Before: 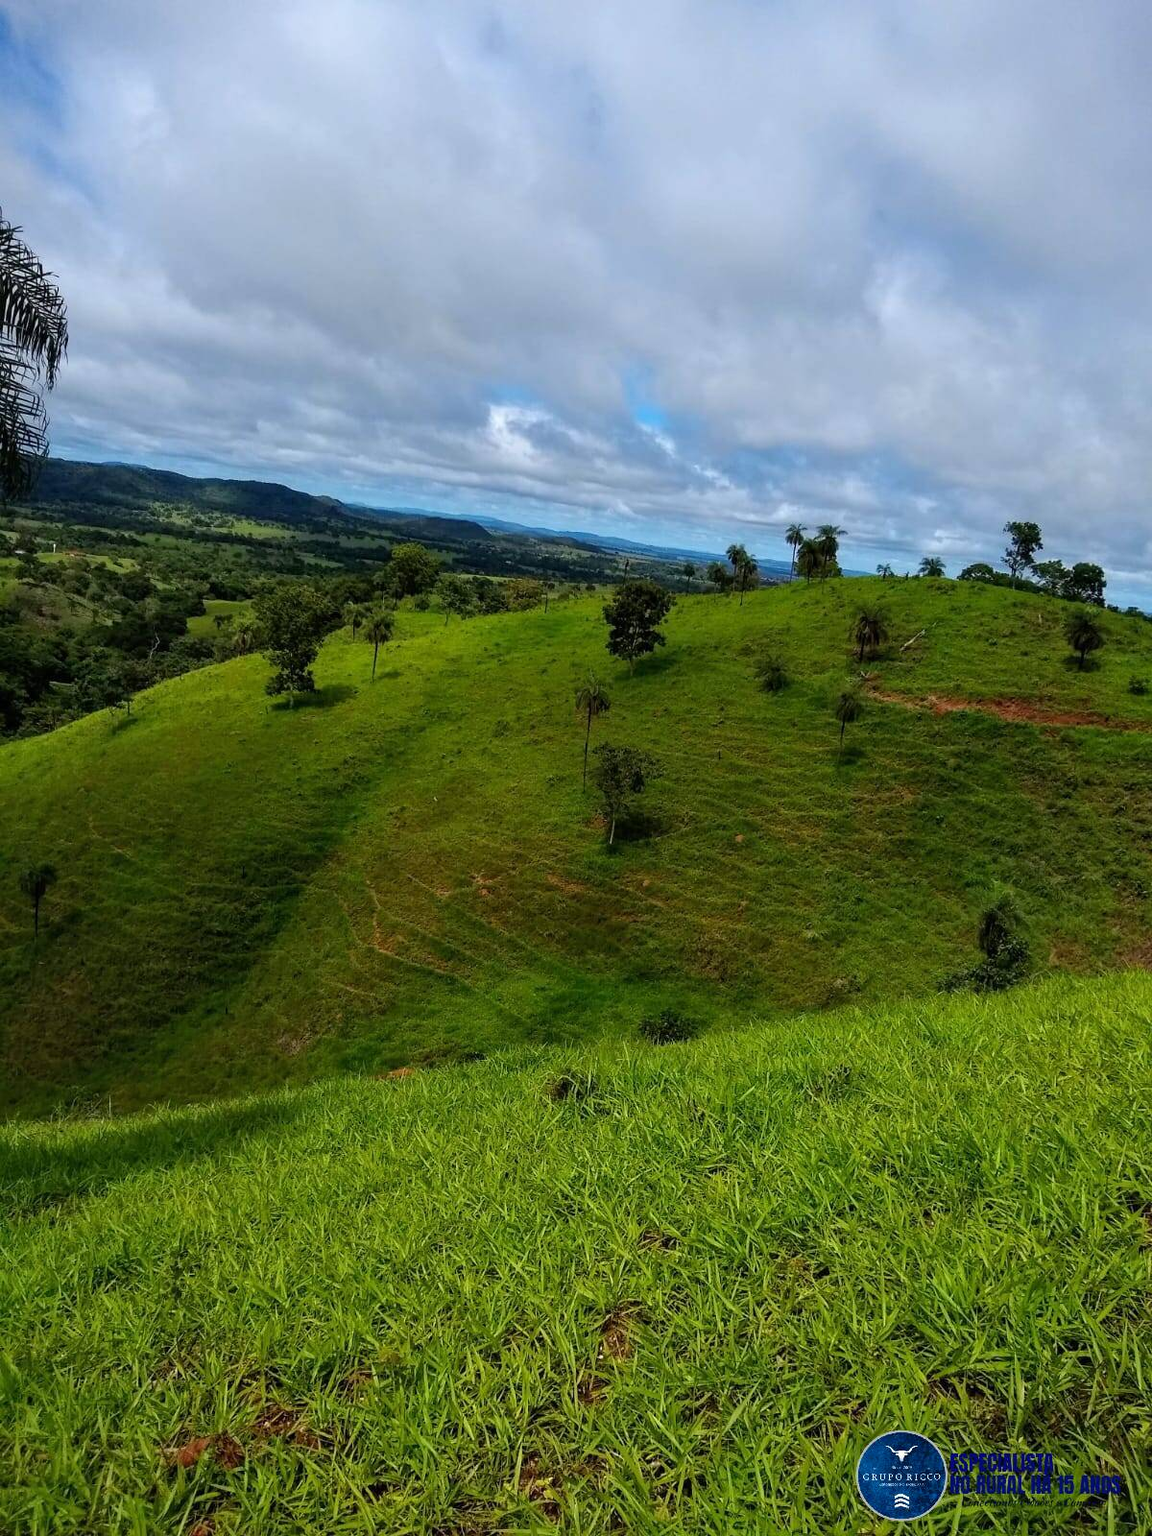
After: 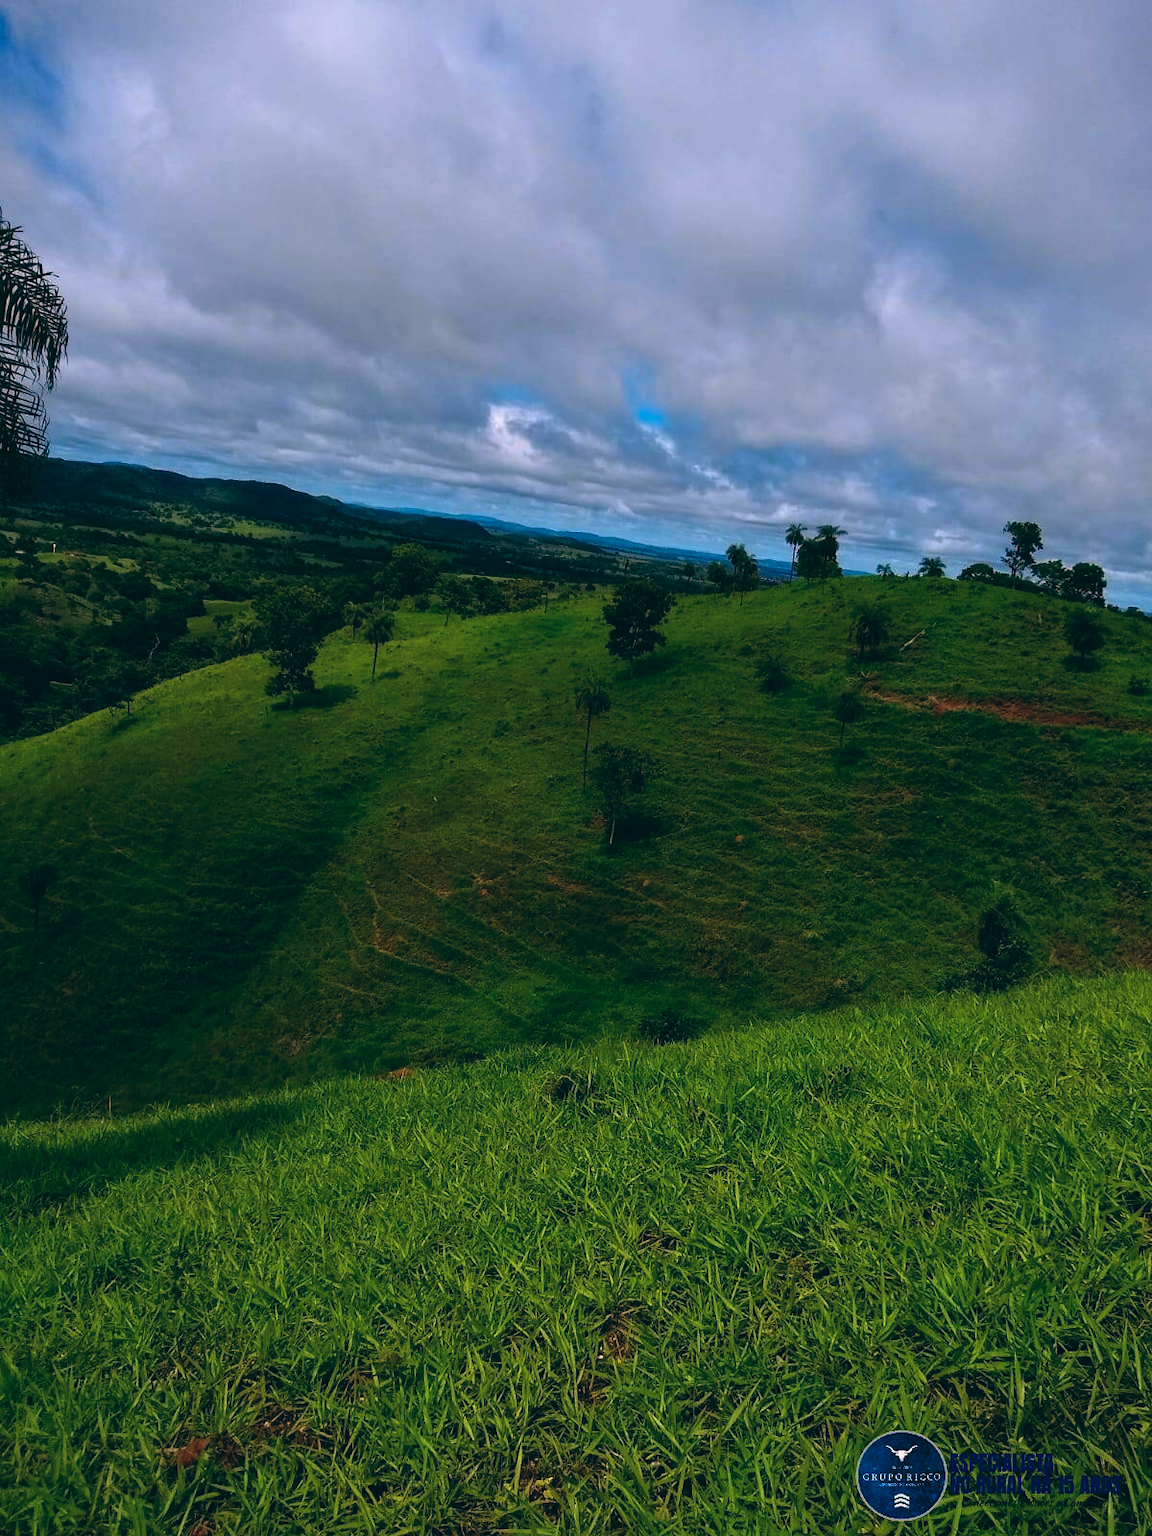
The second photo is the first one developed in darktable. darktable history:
color balance: lift [1.016, 0.983, 1, 1.017], gamma [0.78, 1.018, 1.043, 0.957], gain [0.786, 1.063, 0.937, 1.017], input saturation 118.26%, contrast 13.43%, contrast fulcrum 21.62%, output saturation 82.76%
white balance: red 1.009, blue 0.985
